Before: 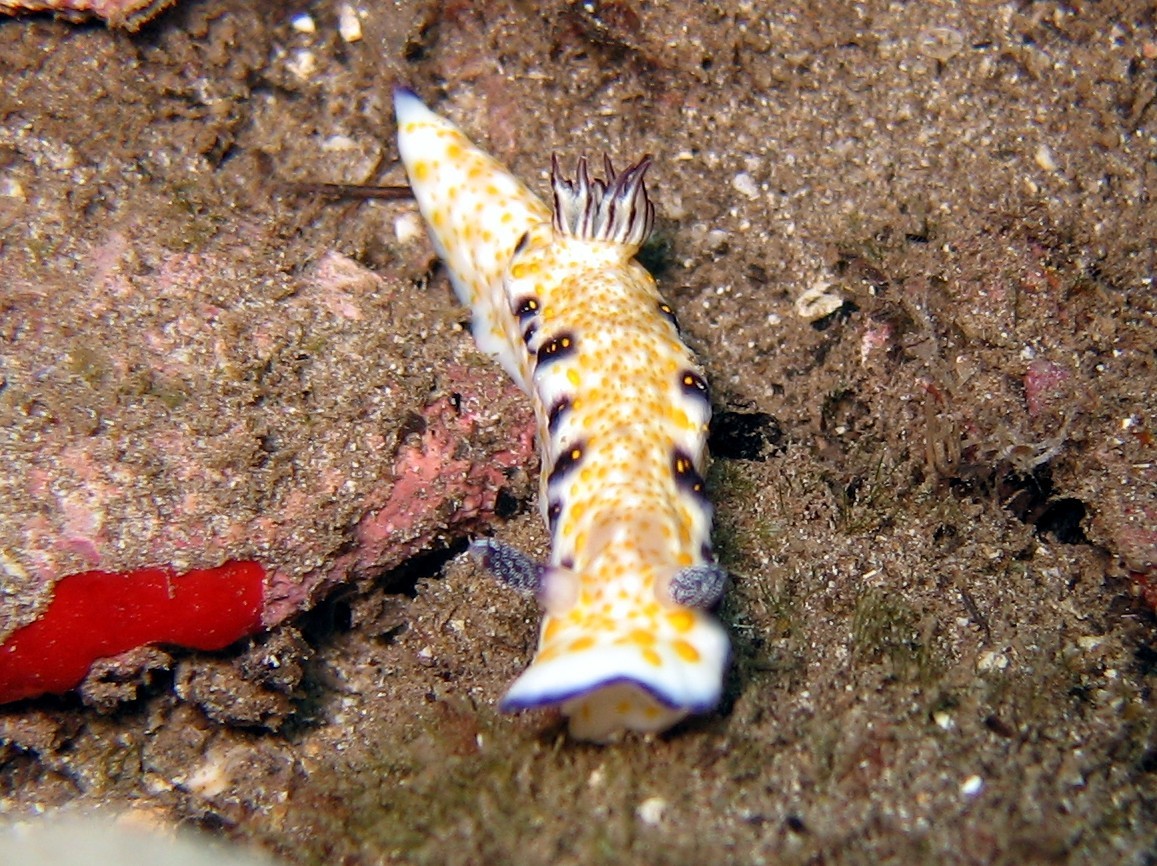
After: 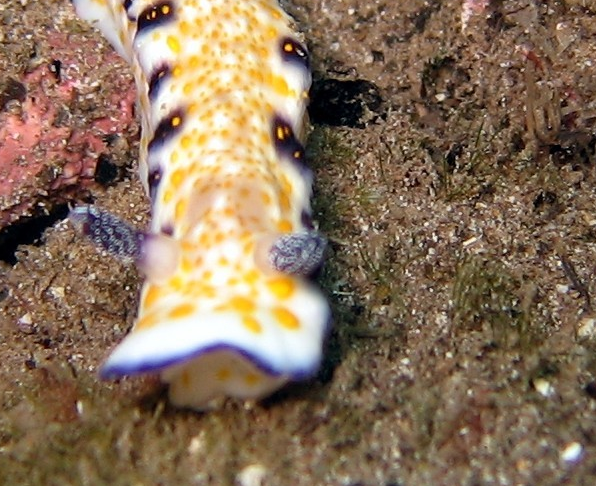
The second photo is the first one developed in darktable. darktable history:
crop: left 34.639%, top 38.481%, right 13.772%, bottom 5.355%
